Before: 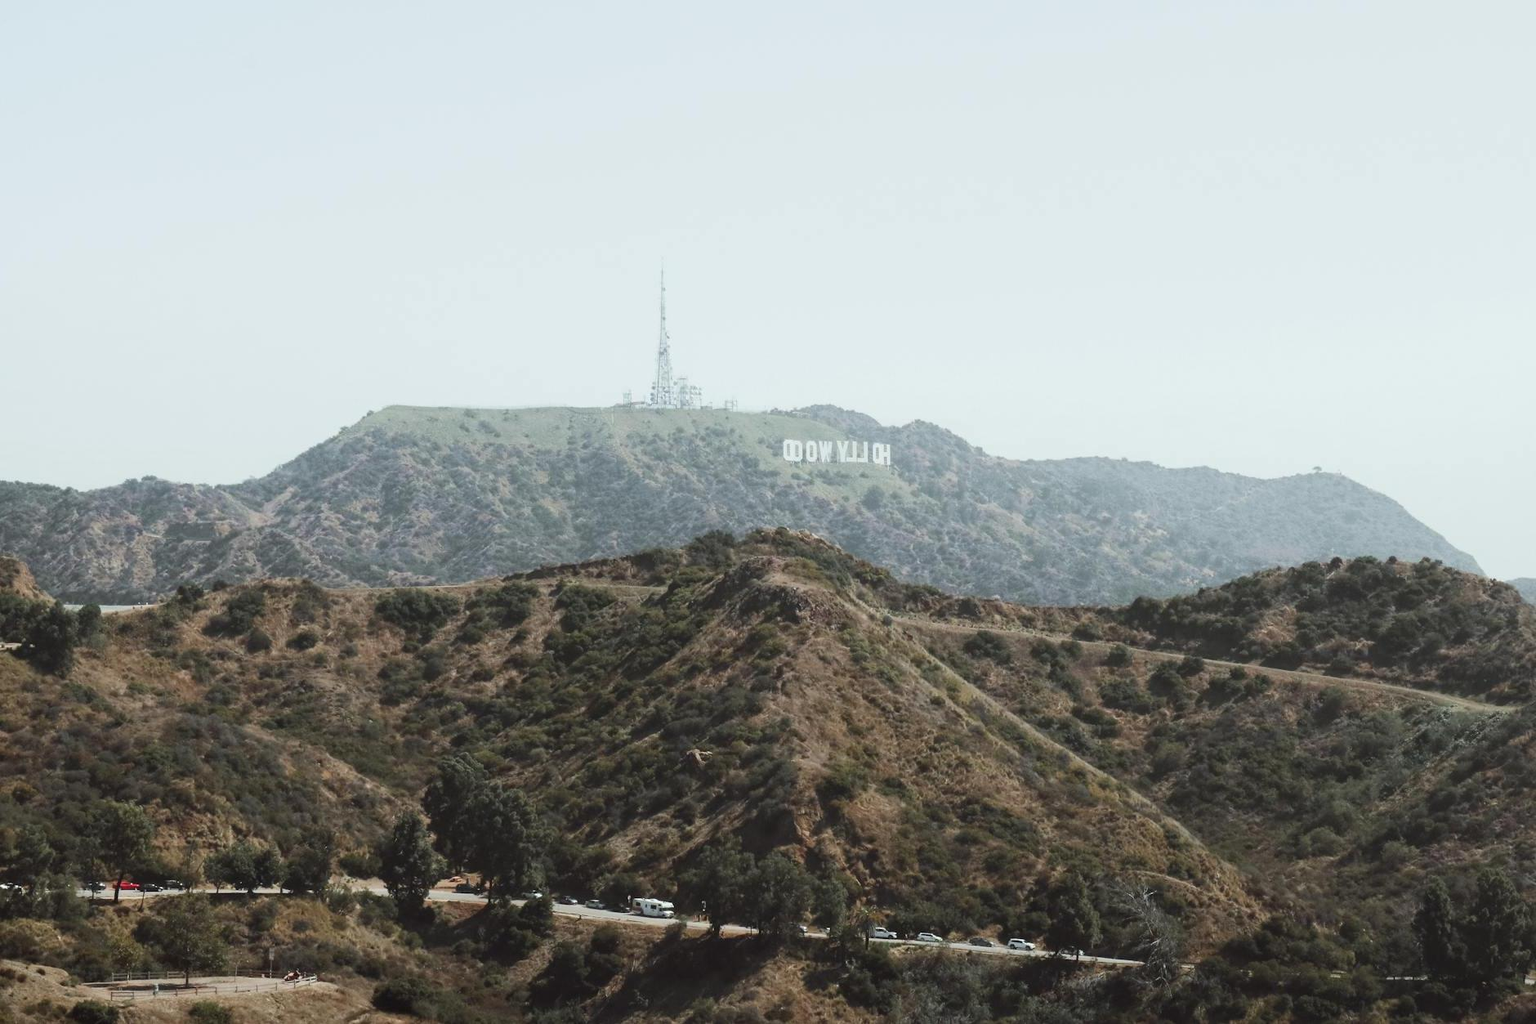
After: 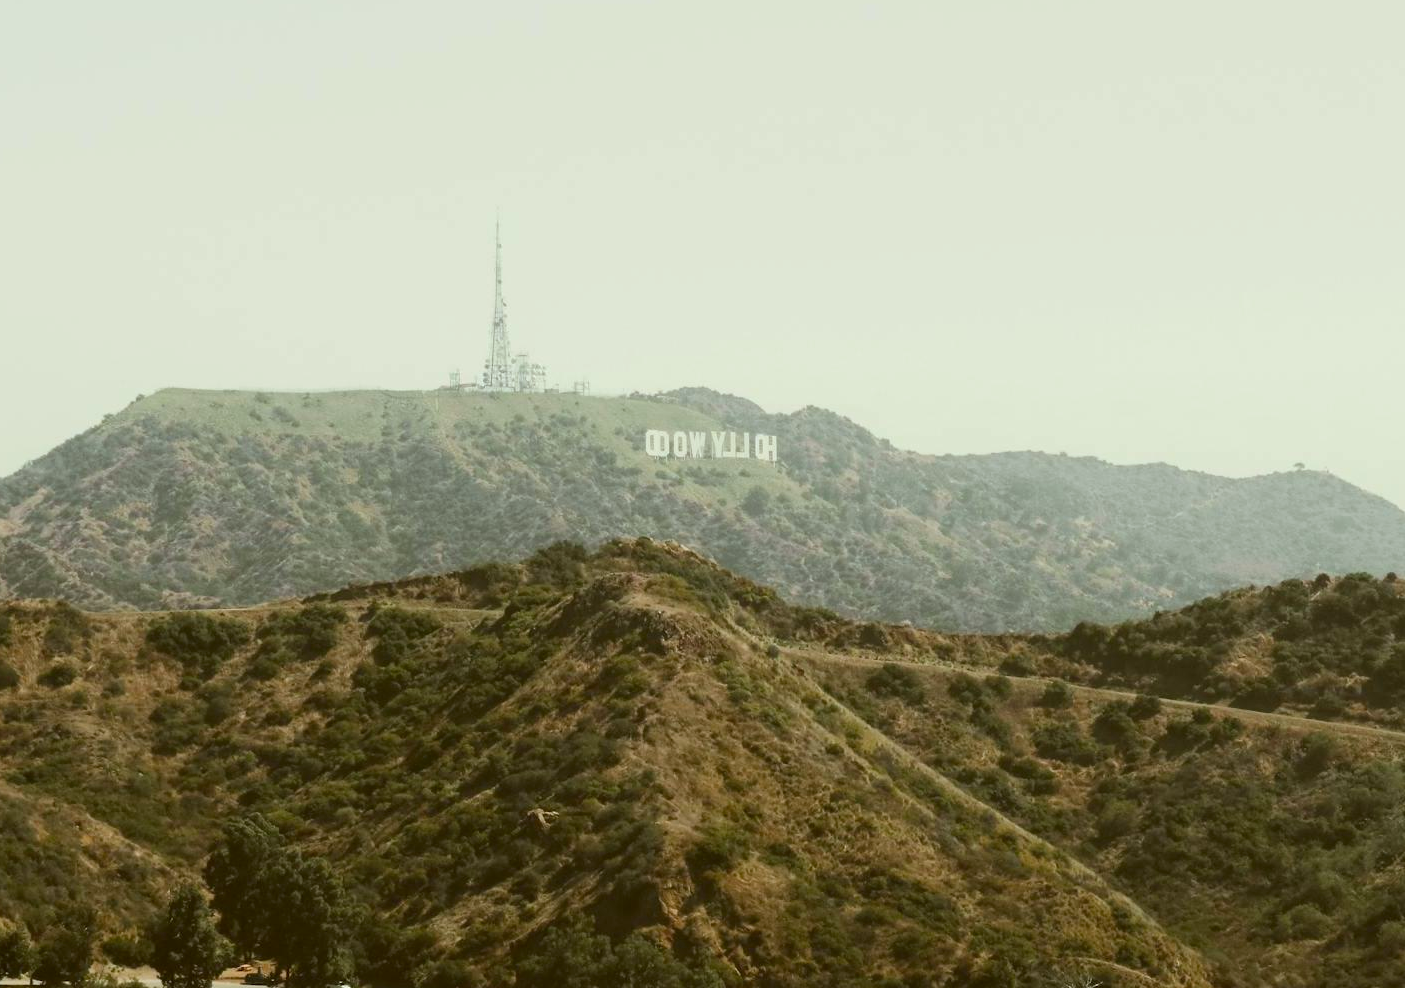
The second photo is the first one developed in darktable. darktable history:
color balance rgb: perceptual saturation grading › global saturation 6.713%, perceptual saturation grading › shadows 3.249%, global vibrance 20%
crop: left 16.688%, top 8.621%, right 8.551%, bottom 12.458%
exposure: exposure -0.072 EV, compensate highlight preservation false
color correction: highlights a* -1.29, highlights b* 10.02, shadows a* 0.724, shadows b* 19.13
